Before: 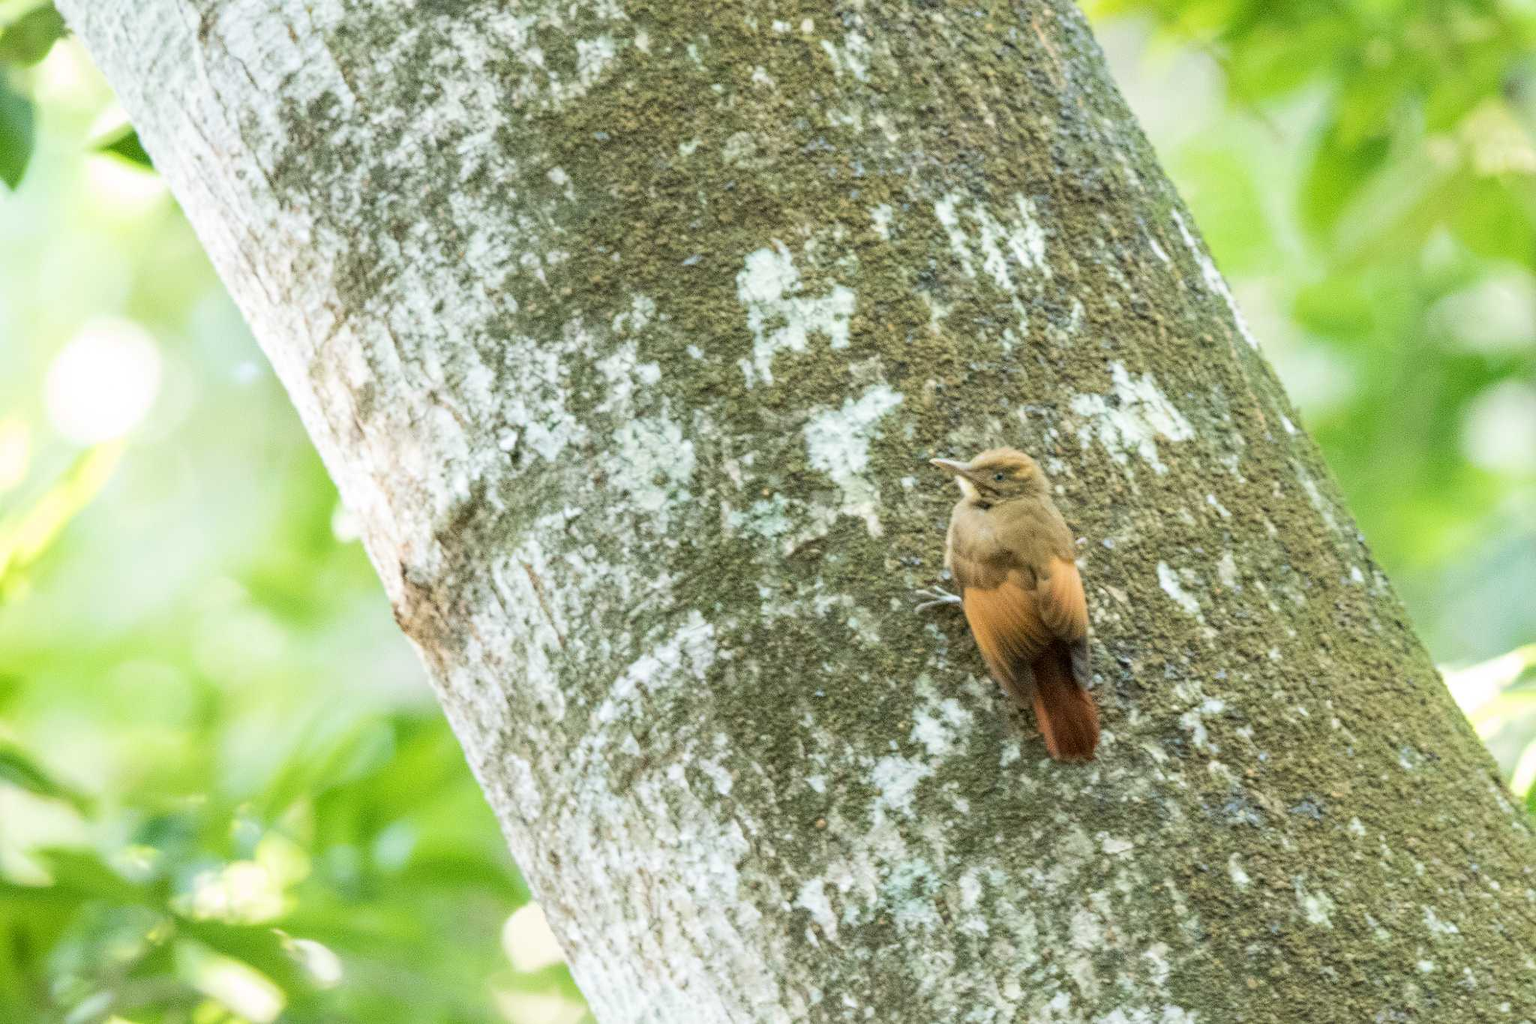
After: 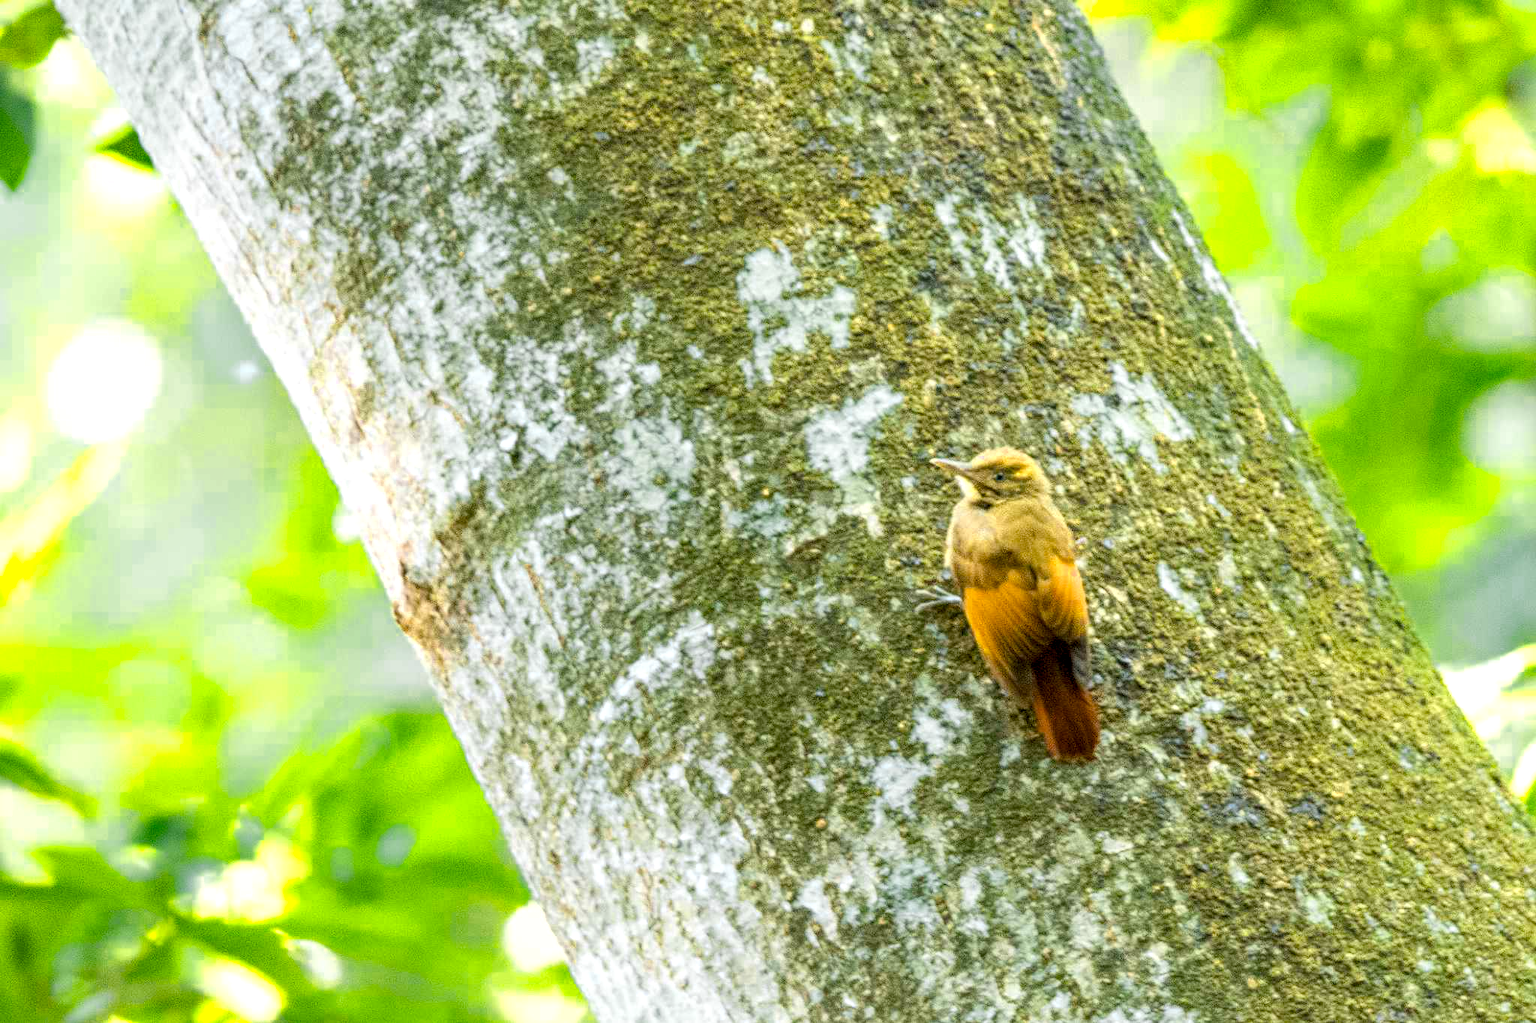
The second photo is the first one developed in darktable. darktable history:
local contrast: detail 130%
color balance rgb: linear chroma grading › global chroma 15%, perceptual saturation grading › global saturation 30%
color zones: curves: ch0 [(0, 0.485) (0.178, 0.476) (0.261, 0.623) (0.411, 0.403) (0.708, 0.603) (0.934, 0.412)]; ch1 [(0.003, 0.485) (0.149, 0.496) (0.229, 0.584) (0.326, 0.551) (0.484, 0.262) (0.757, 0.643)]
